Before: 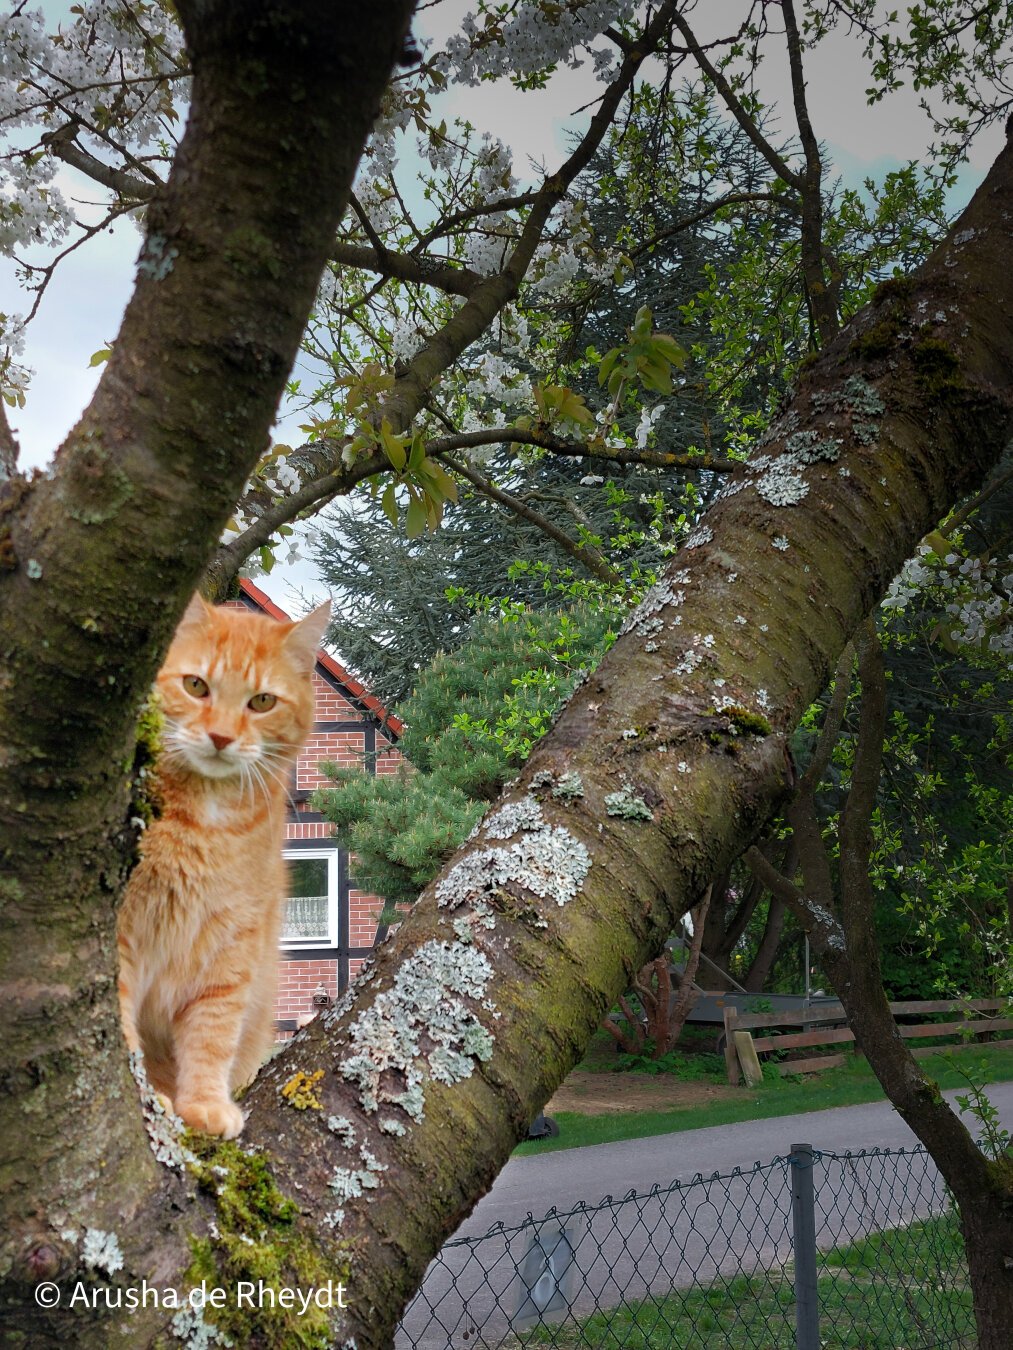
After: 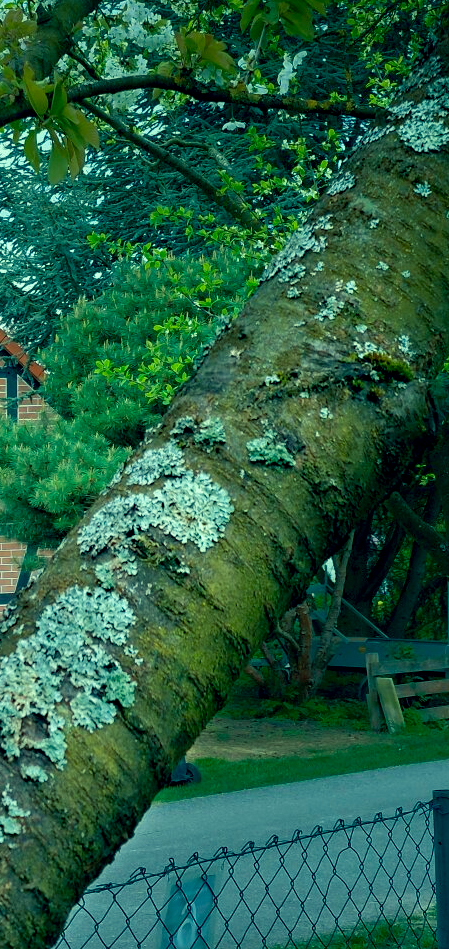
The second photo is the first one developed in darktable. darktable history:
velvia: on, module defaults
exposure: black level correction 0.011, compensate highlight preservation false
crop: left 35.432%, top 26.233%, right 20.145%, bottom 3.432%
color correction: highlights a* -20.08, highlights b* 9.8, shadows a* -20.4, shadows b* -10.76
